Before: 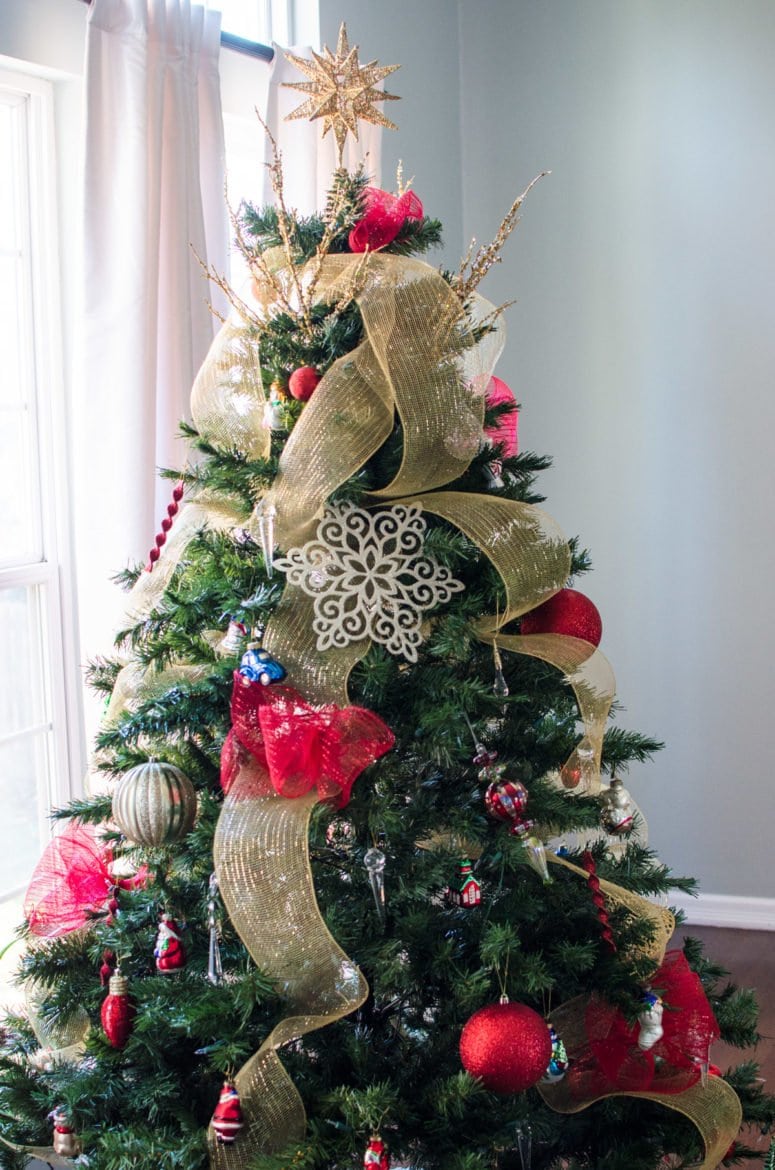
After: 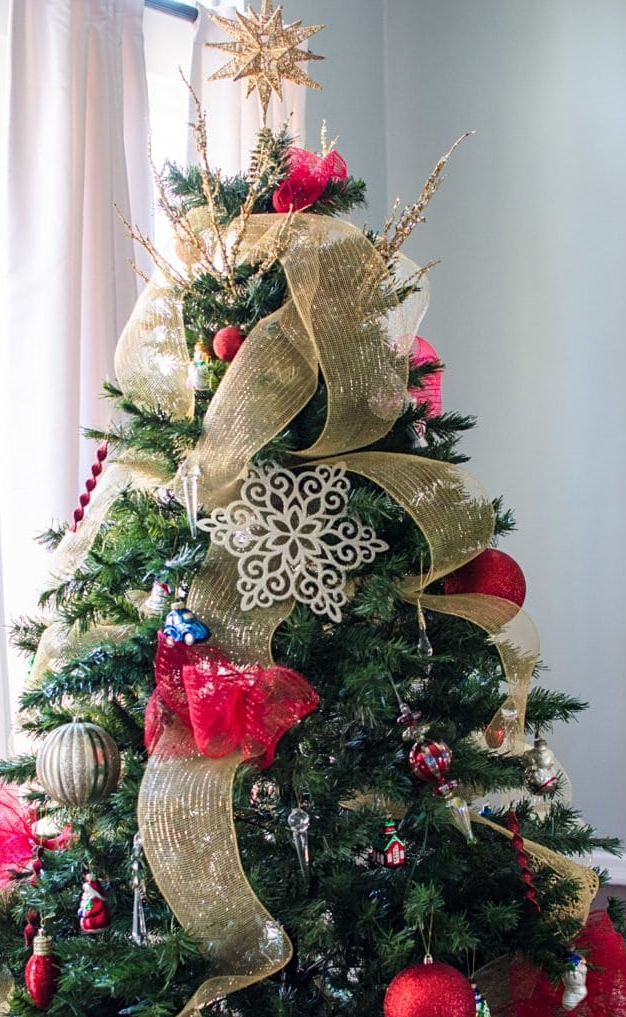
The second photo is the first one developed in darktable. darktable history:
sharpen: amount 0.2
crop: left 9.929%, top 3.475%, right 9.188%, bottom 9.529%
